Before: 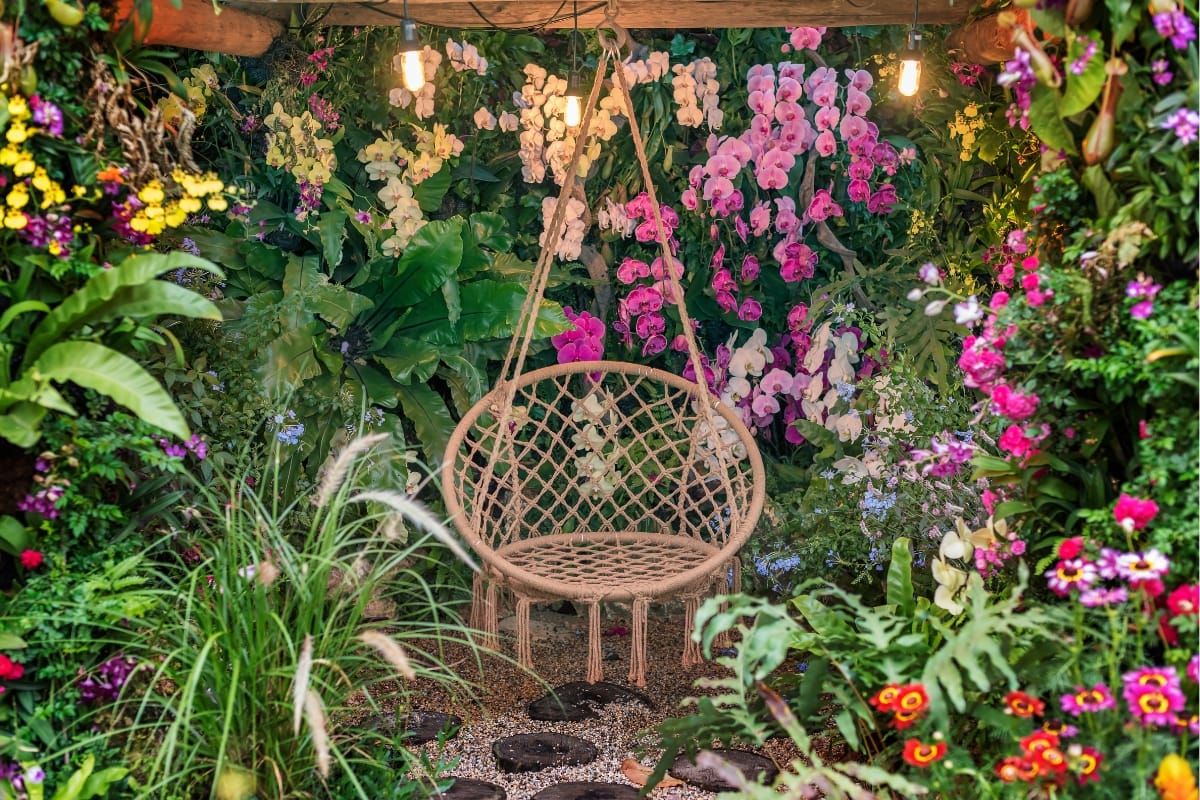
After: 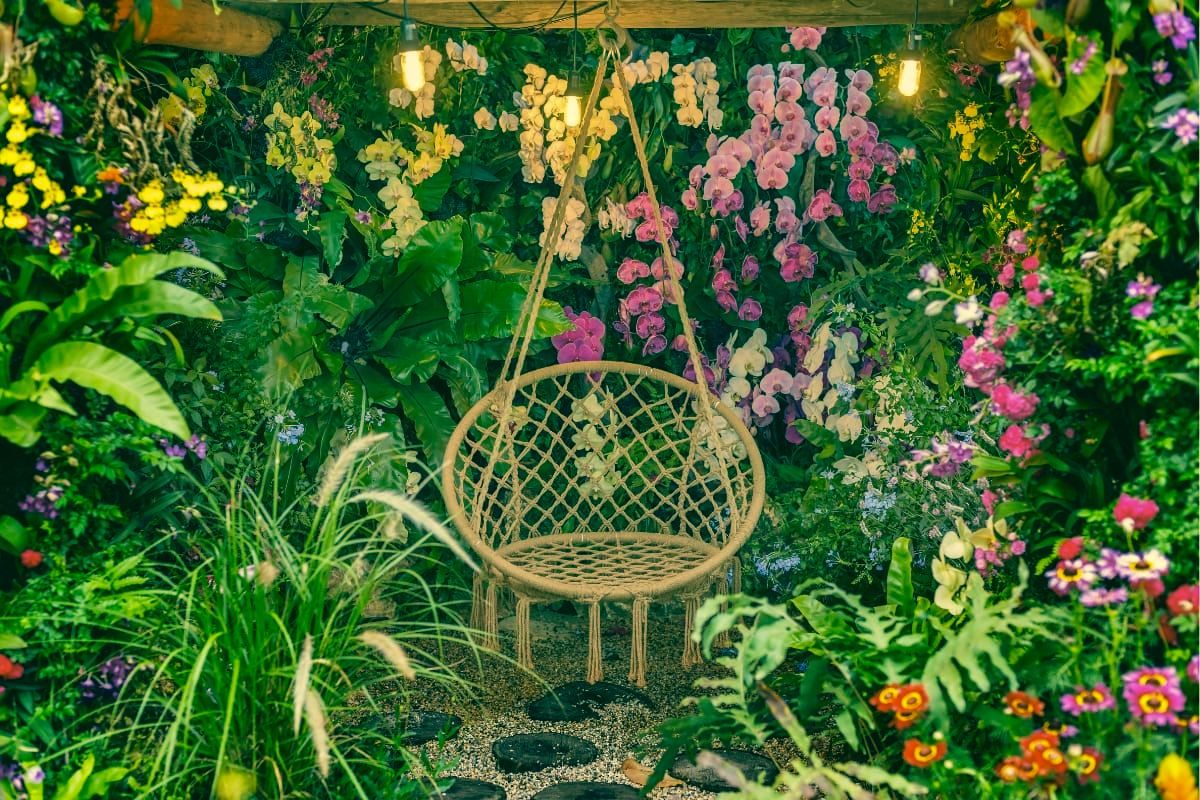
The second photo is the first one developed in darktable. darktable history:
white balance: red 0.98, blue 1.034
color correction: highlights a* 1.83, highlights b* 34.02, shadows a* -36.68, shadows b* -5.48
